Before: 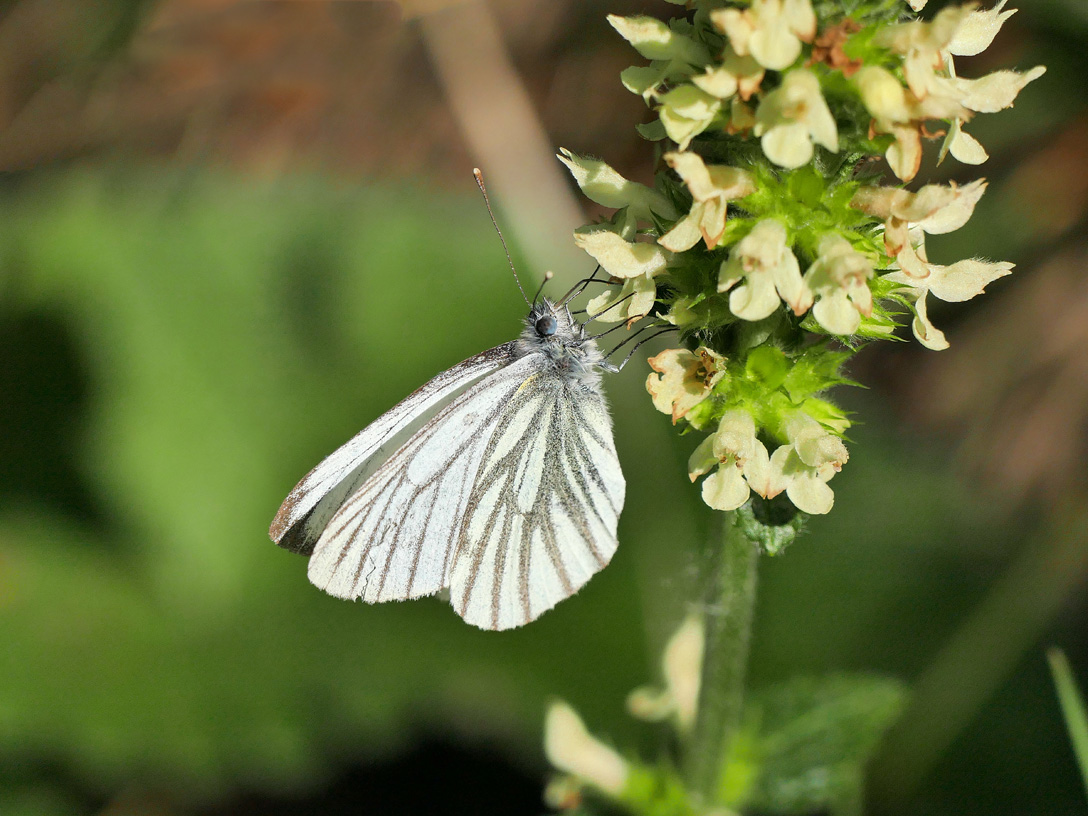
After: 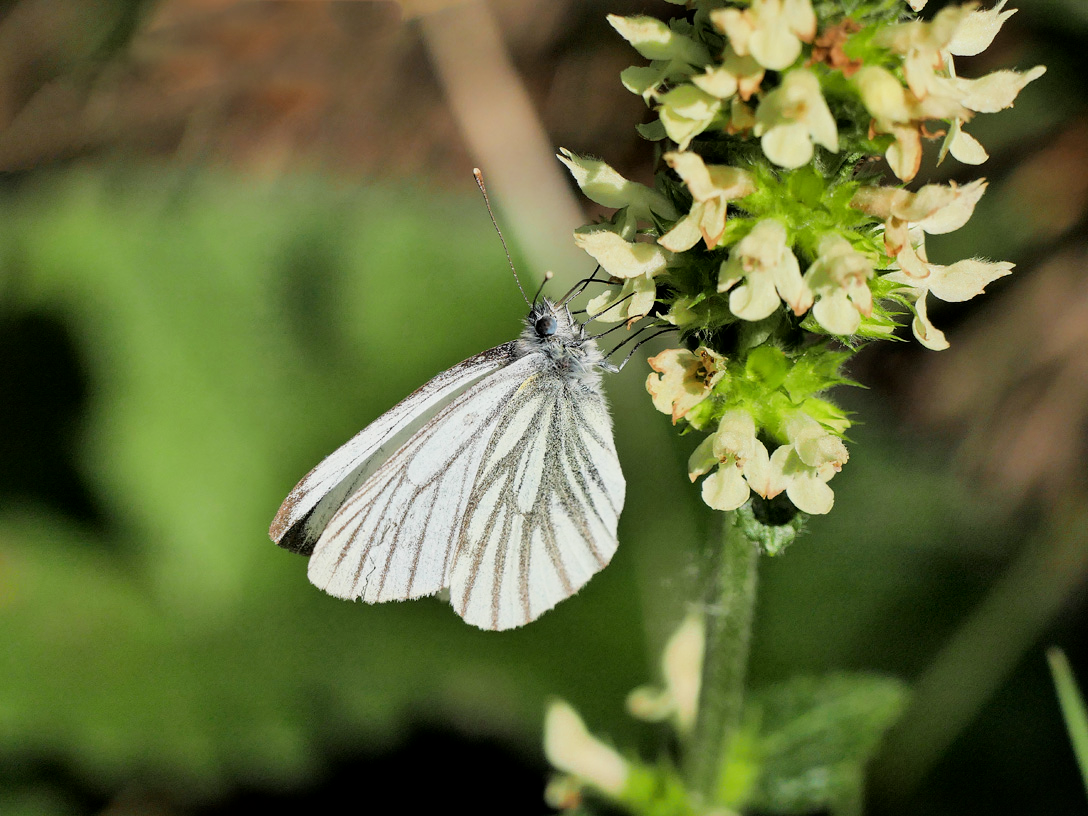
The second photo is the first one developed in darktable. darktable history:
exposure: exposure 0.128 EV, compensate highlight preservation false
filmic rgb: black relative exposure -7.75 EV, white relative exposure 4.45 EV, hardness 3.76, latitude 49.21%, contrast 1.101, contrast in shadows safe
local contrast: mode bilateral grid, contrast 19, coarseness 51, detail 120%, midtone range 0.2
tone equalizer: edges refinement/feathering 500, mask exposure compensation -1.57 EV, preserve details no
